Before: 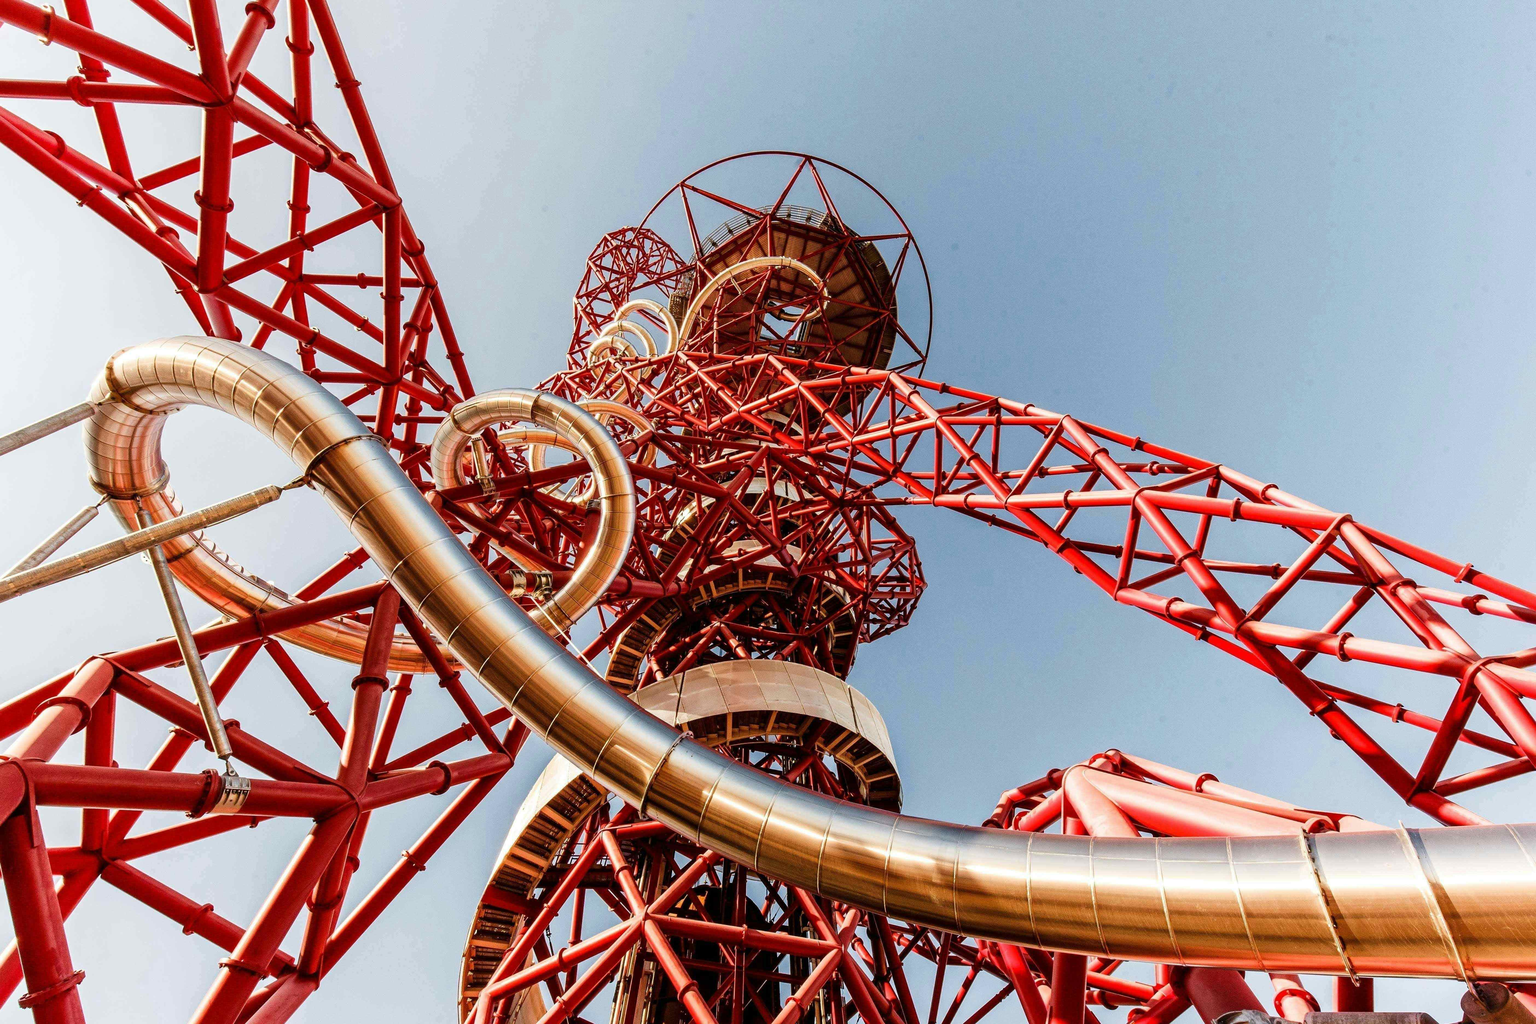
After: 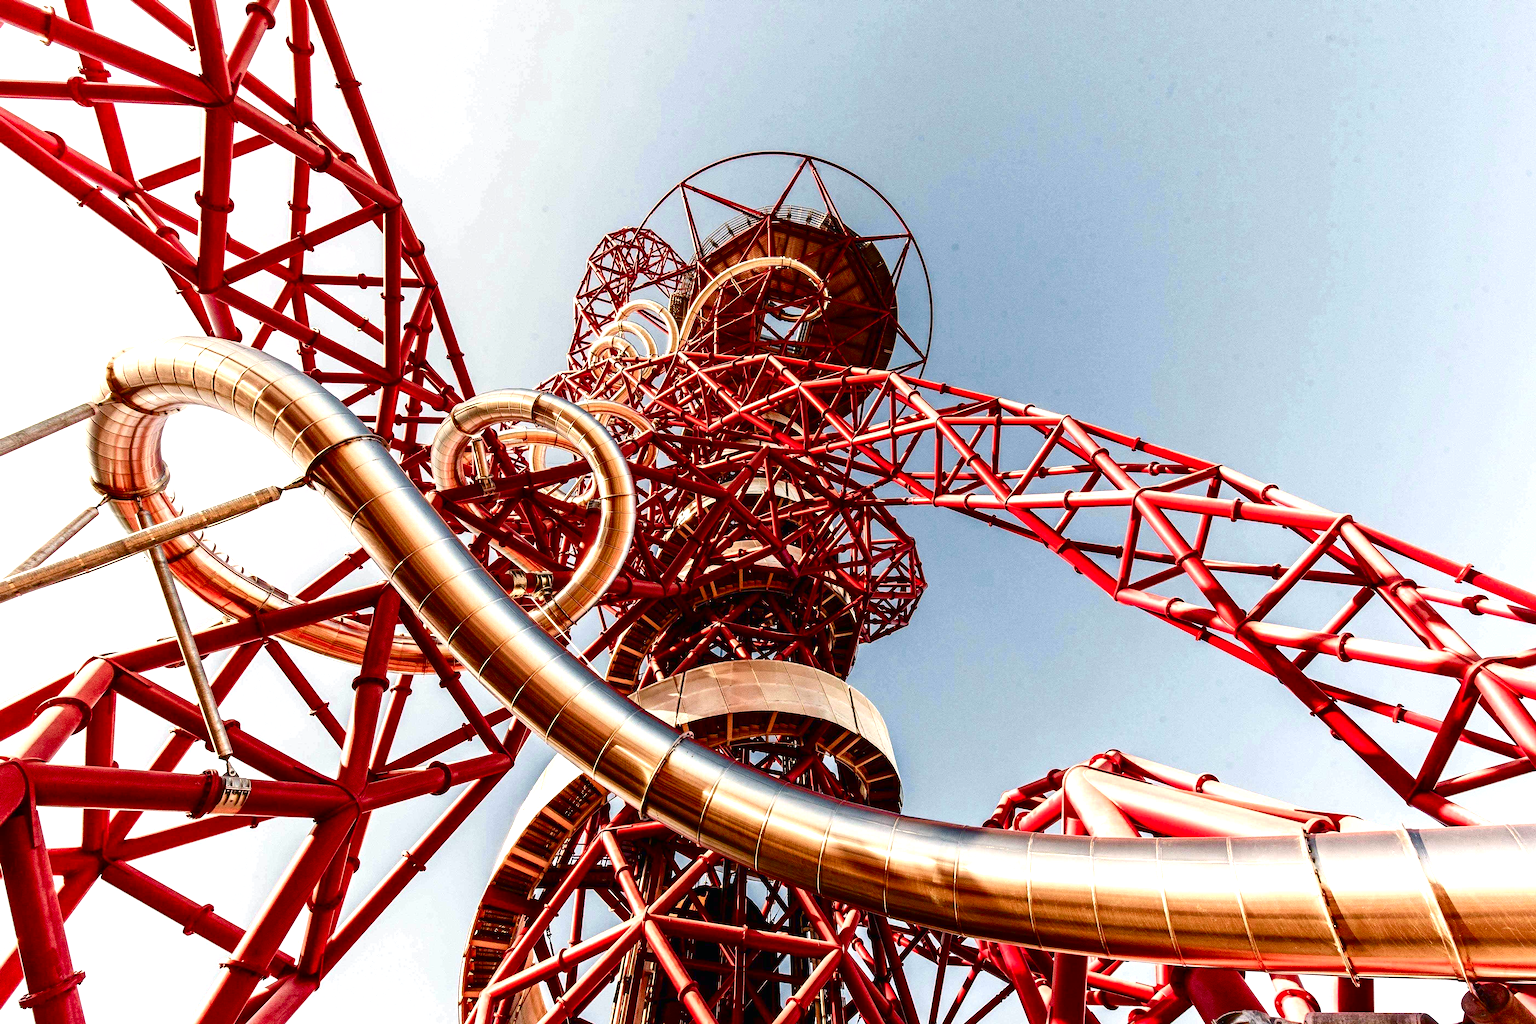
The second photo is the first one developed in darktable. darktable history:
exposure: exposure 0.6 EV, compensate highlight preservation false
contrast brightness saturation: contrast 0.13, brightness -0.24, saturation 0.14
color balance rgb: shadows lift › chroma 2%, shadows lift › hue 250°, power › hue 326.4°, highlights gain › chroma 2%, highlights gain › hue 64.8°, global offset › luminance 0.5%, global offset › hue 58.8°, perceptual saturation grading › highlights -25%, perceptual saturation grading › shadows 30%, global vibrance 15%
